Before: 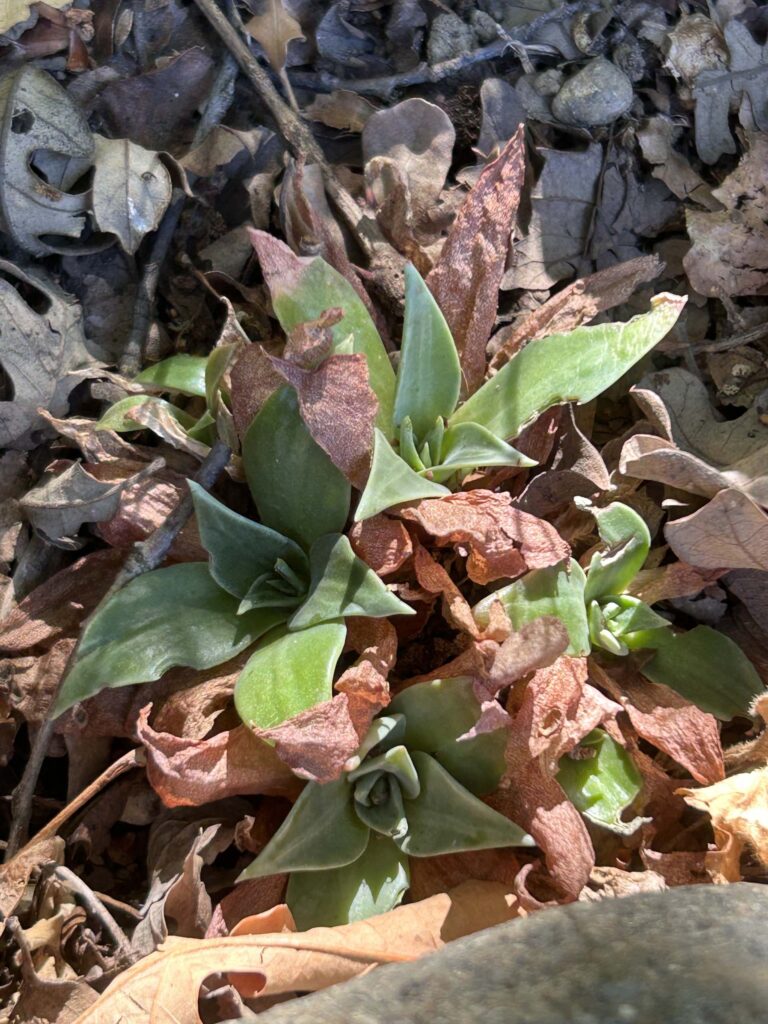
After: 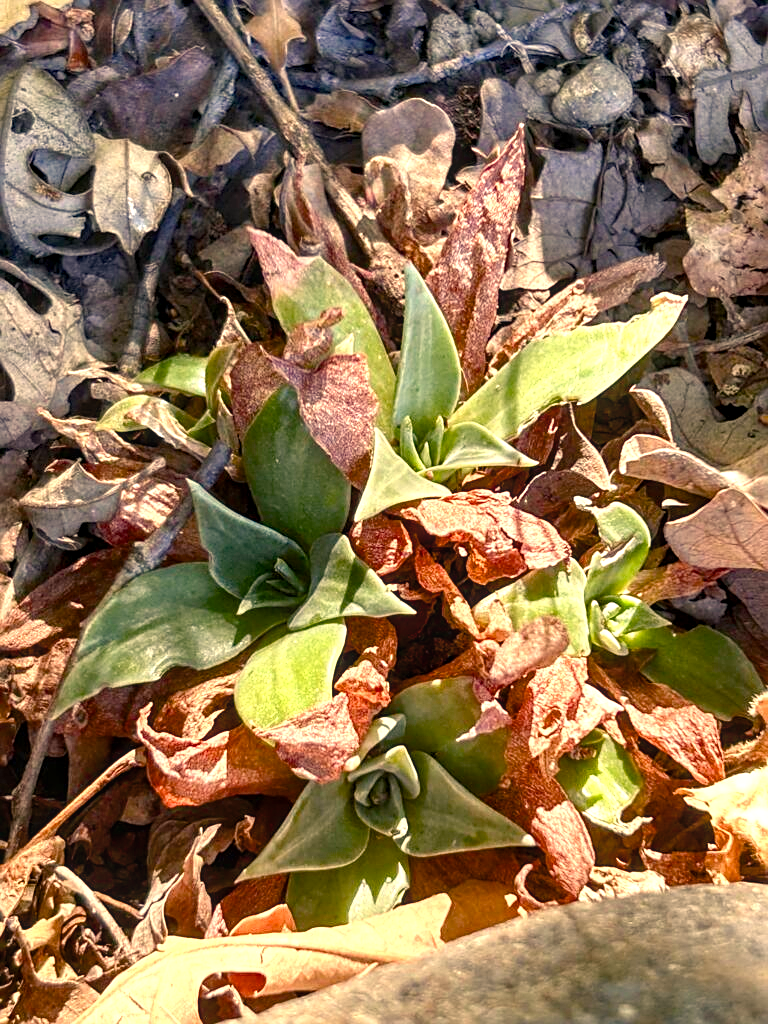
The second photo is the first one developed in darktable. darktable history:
color balance rgb: highlights gain › chroma 7.916%, highlights gain › hue 81.3°, perceptual saturation grading › global saturation 13.79%, perceptual saturation grading › highlights -24.727%, perceptual saturation grading › shadows 25.392%, global vibrance -1.614%, saturation formula JzAzBz (2021)
color correction: highlights a* 8.01, highlights b* 4.1
sharpen: on, module defaults
exposure: black level correction 0, exposure 0.697 EV, compensate highlight preservation false
local contrast: on, module defaults
